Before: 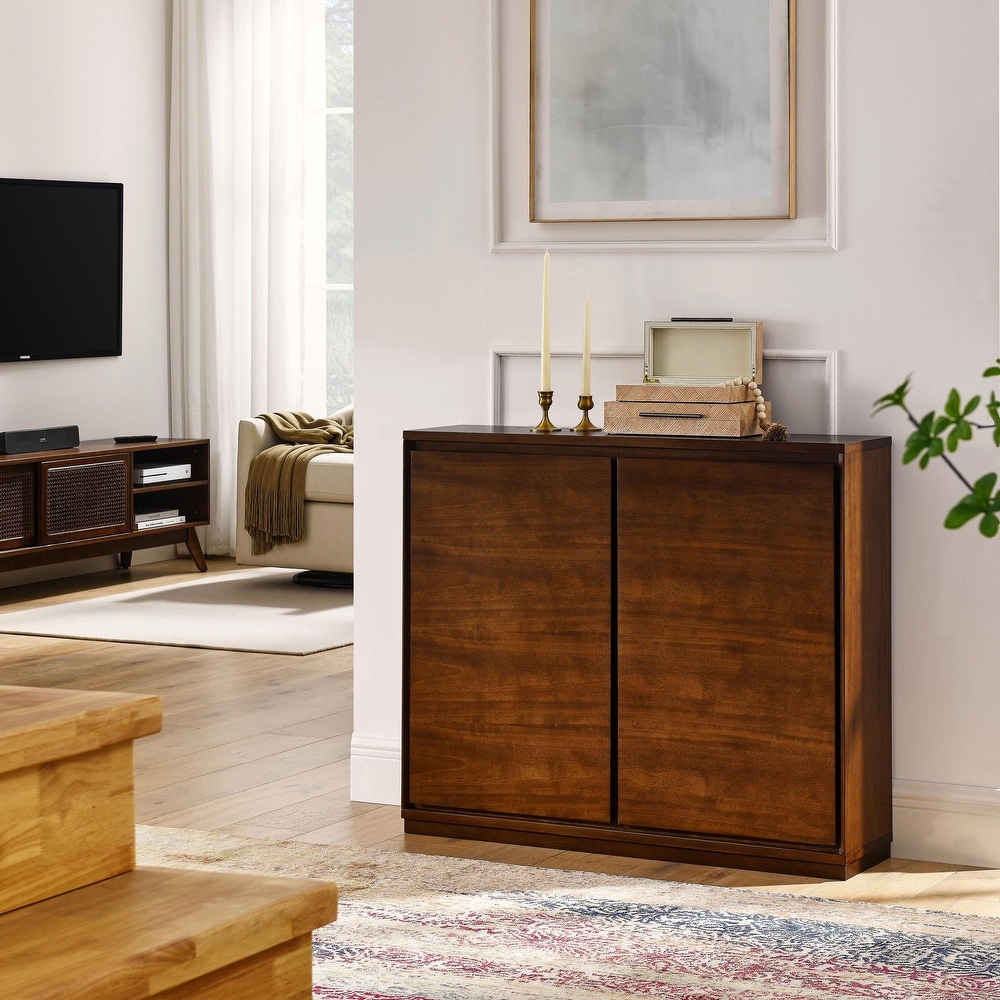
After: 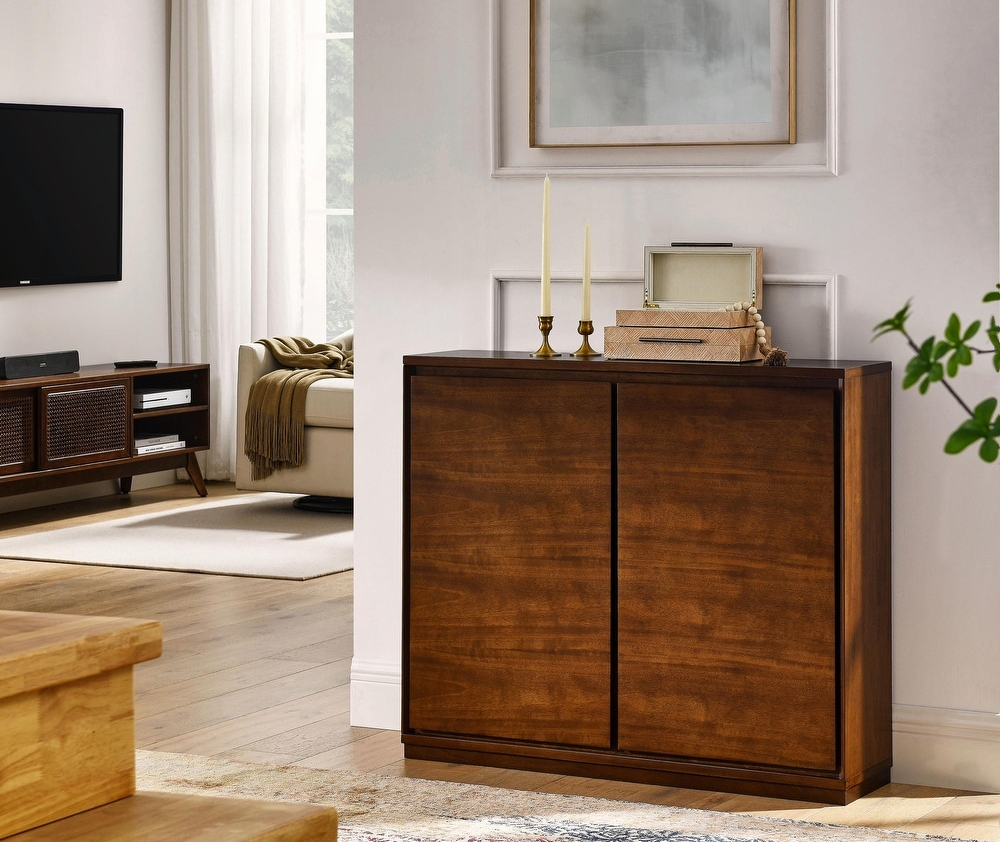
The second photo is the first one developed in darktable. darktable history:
crop: top 7.578%, bottom 8.218%
shadows and highlights: low approximation 0.01, soften with gaussian
